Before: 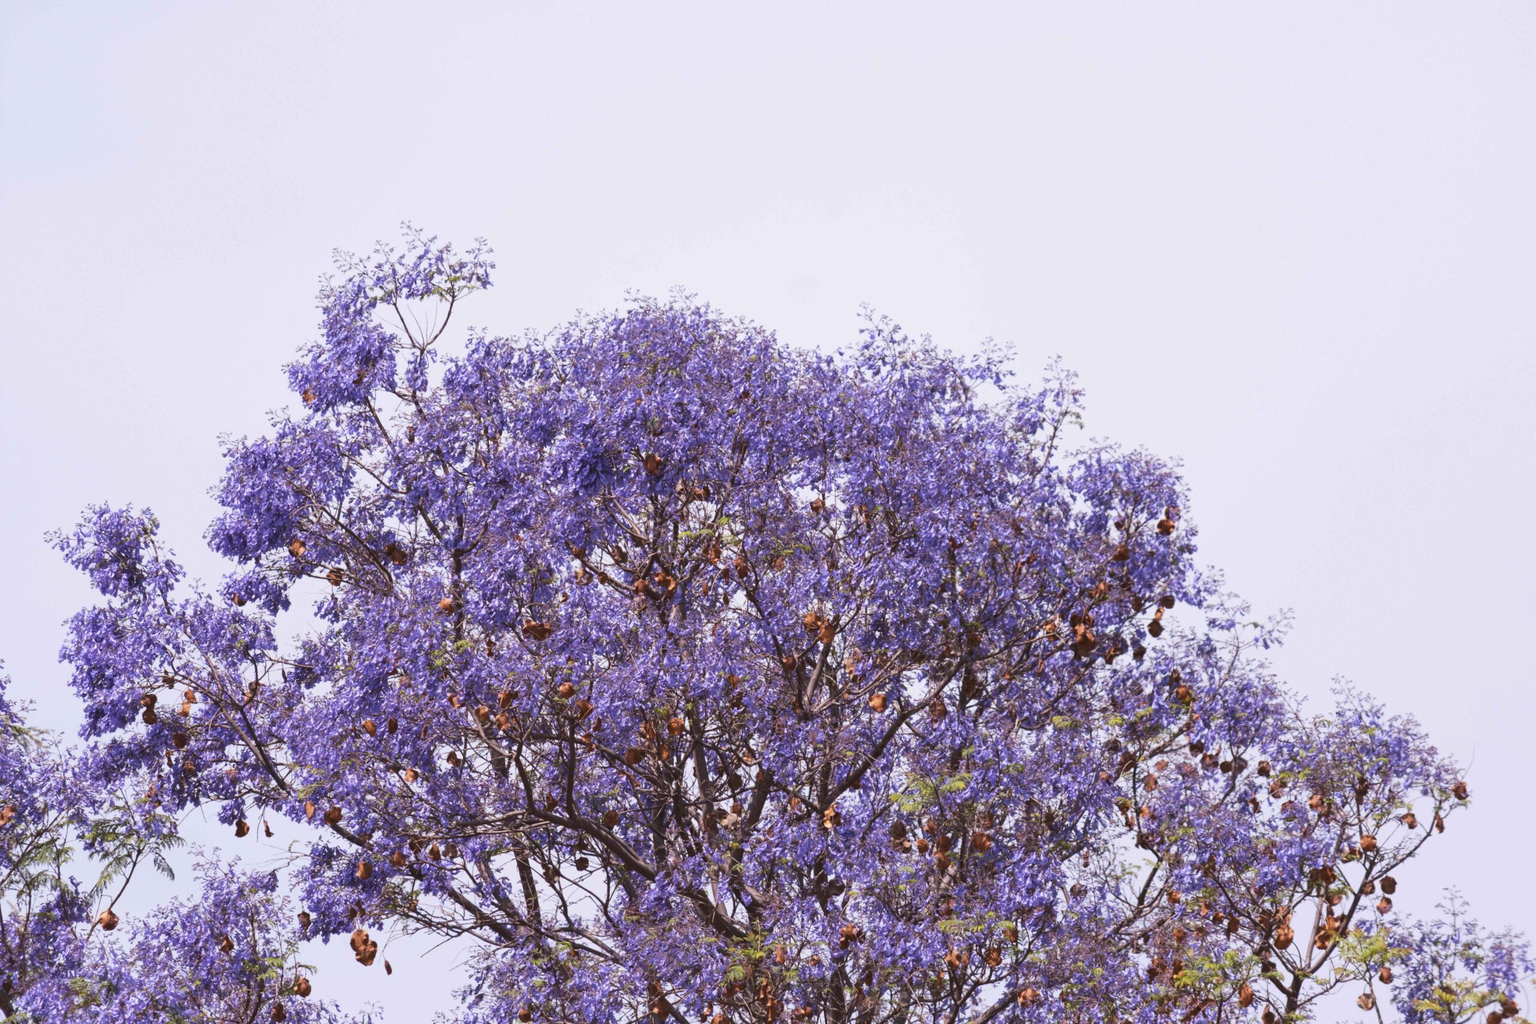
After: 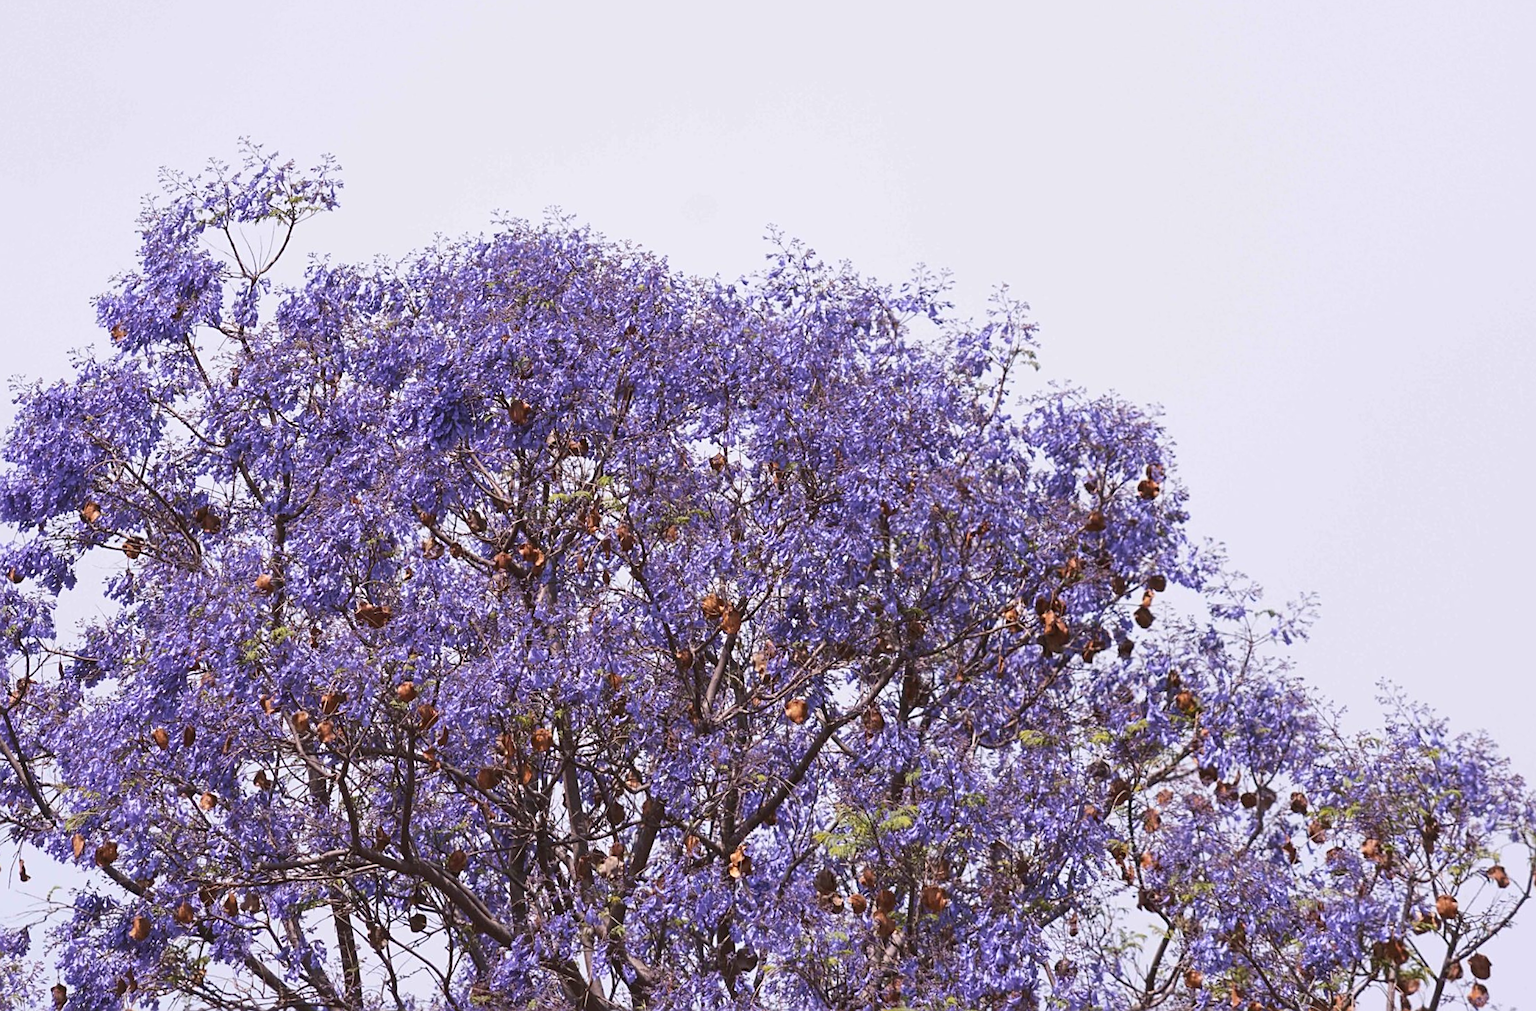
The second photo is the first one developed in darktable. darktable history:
sharpen: on, module defaults
rotate and perspective: rotation 0.128°, lens shift (vertical) -0.181, lens shift (horizontal) -0.044, shear 0.001, automatic cropping off
crop: left 16.768%, top 8.653%, right 8.362%, bottom 12.485%
